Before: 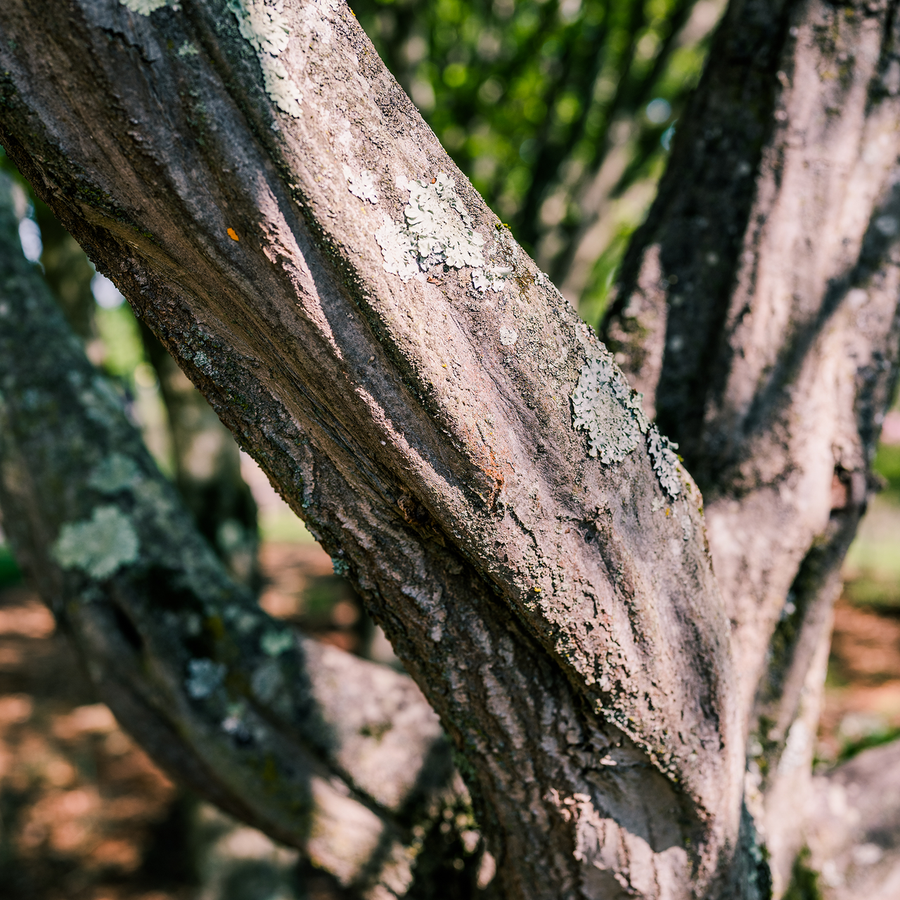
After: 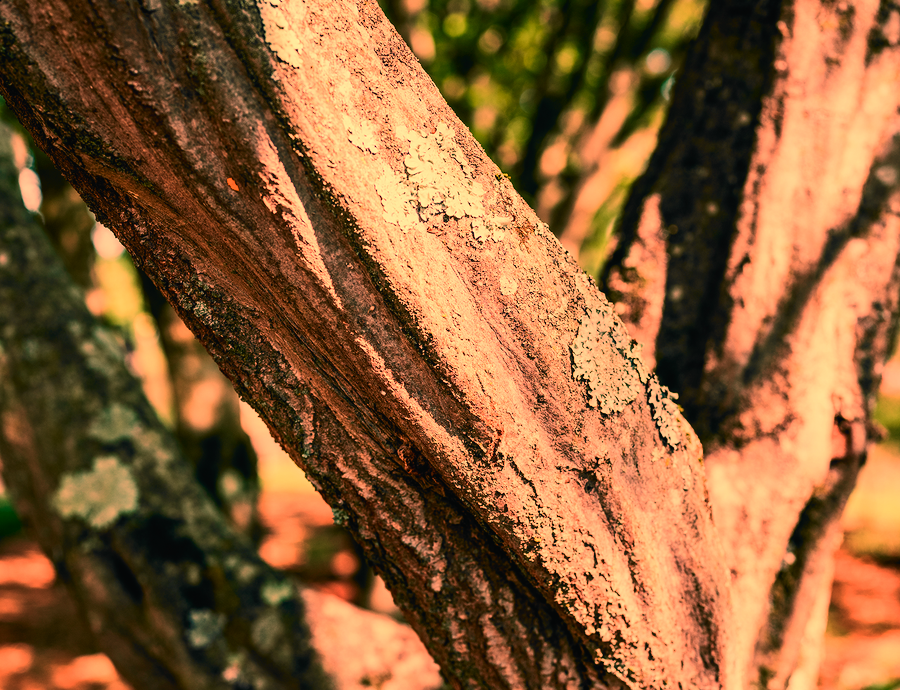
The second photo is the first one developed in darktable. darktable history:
tone curve: curves: ch0 [(0, 0.015) (0.037, 0.032) (0.131, 0.113) (0.275, 0.26) (0.497, 0.531) (0.617, 0.663) (0.704, 0.748) (0.813, 0.842) (0.911, 0.931) (0.997, 1)]; ch1 [(0, 0) (0.301, 0.3) (0.444, 0.438) (0.493, 0.494) (0.501, 0.499) (0.534, 0.543) (0.582, 0.605) (0.658, 0.687) (0.746, 0.79) (1, 1)]; ch2 [(0, 0) (0.246, 0.234) (0.36, 0.356) (0.415, 0.426) (0.476, 0.492) (0.502, 0.499) (0.525, 0.513) (0.533, 0.534) (0.586, 0.598) (0.634, 0.643) (0.706, 0.717) (0.853, 0.83) (1, 0.951)], color space Lab, independent channels, preserve colors none
crop: top 5.667%, bottom 17.637%
white balance: red 1.467, blue 0.684
